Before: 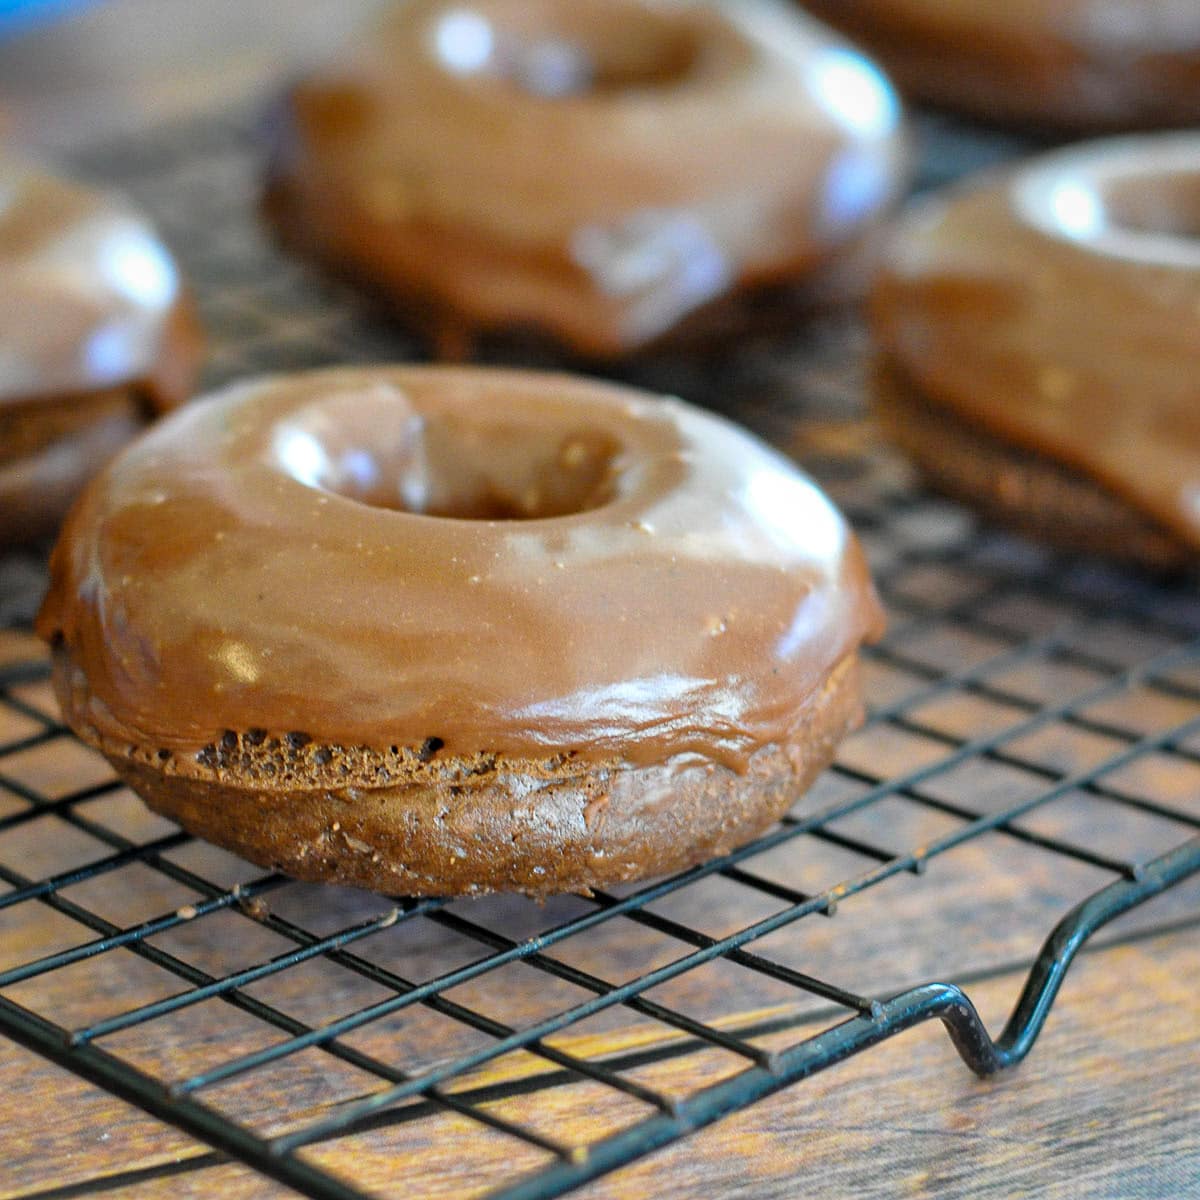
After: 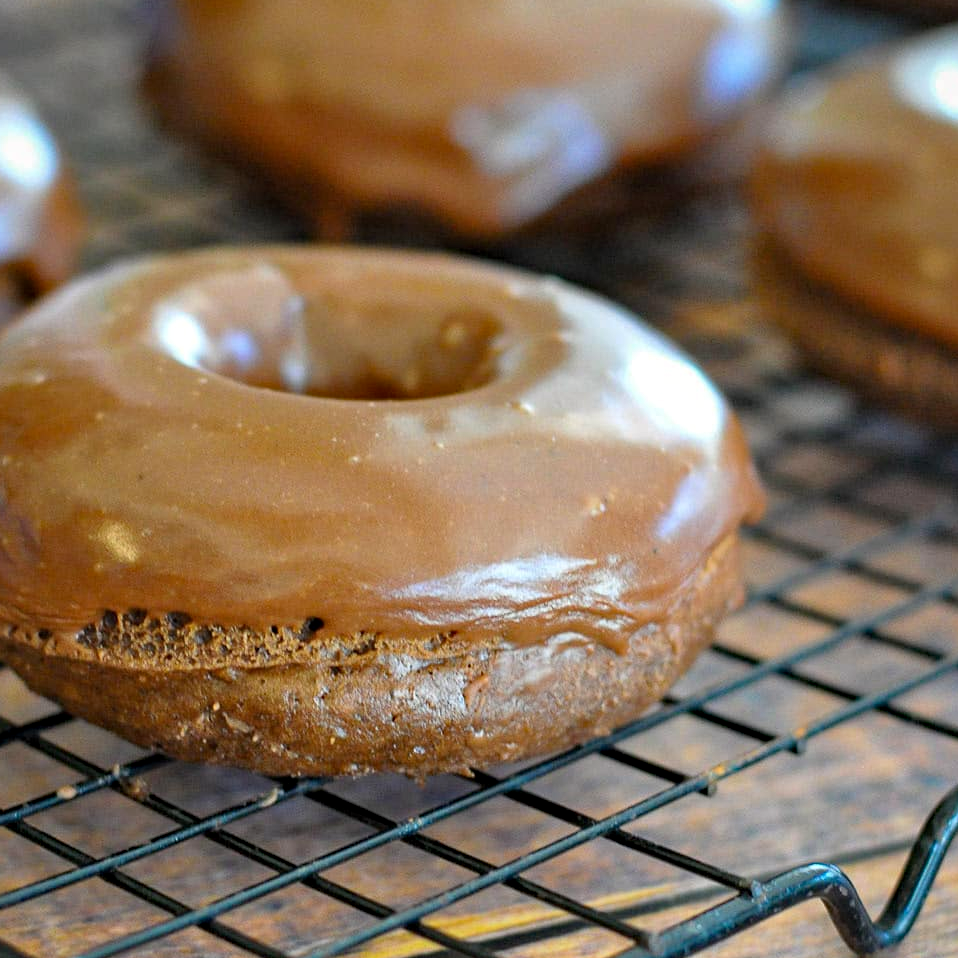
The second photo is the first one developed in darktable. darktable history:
haze removal: compatibility mode true, adaptive false
crop and rotate: left 10.071%, top 10.071%, right 10.02%, bottom 10.02%
exposure: compensate highlight preservation false
